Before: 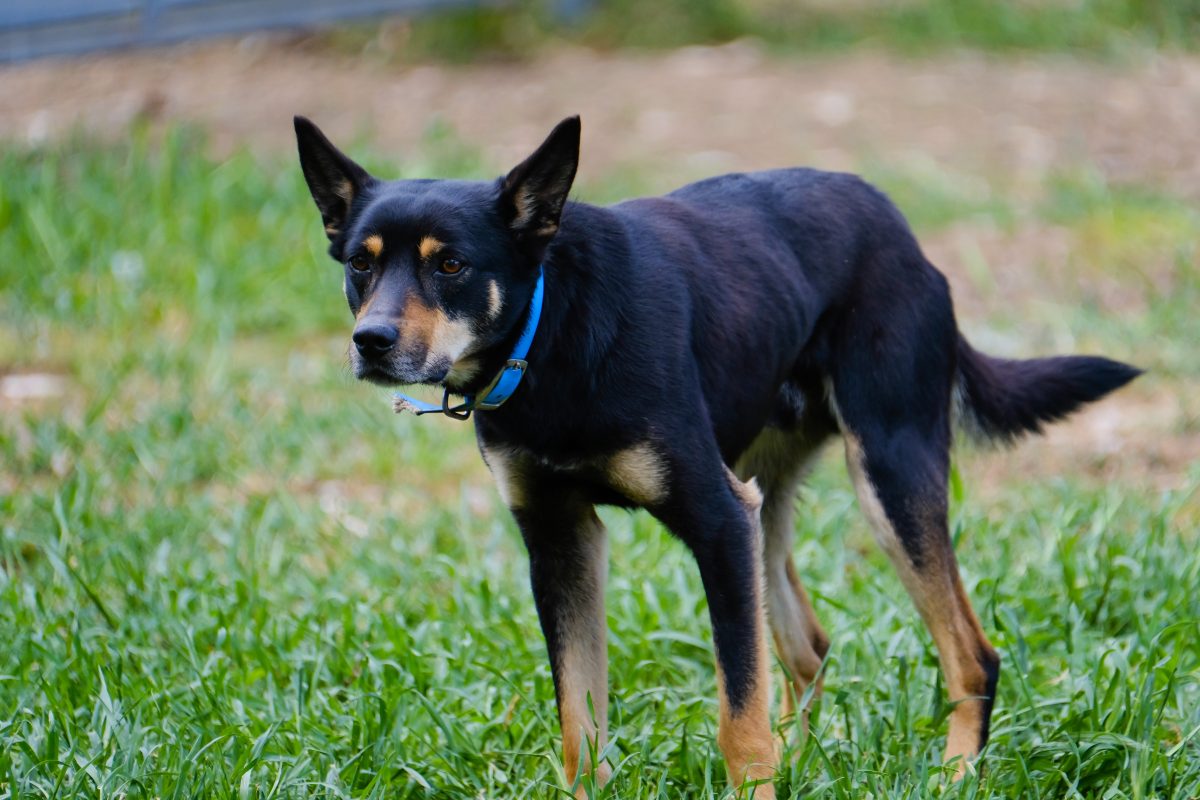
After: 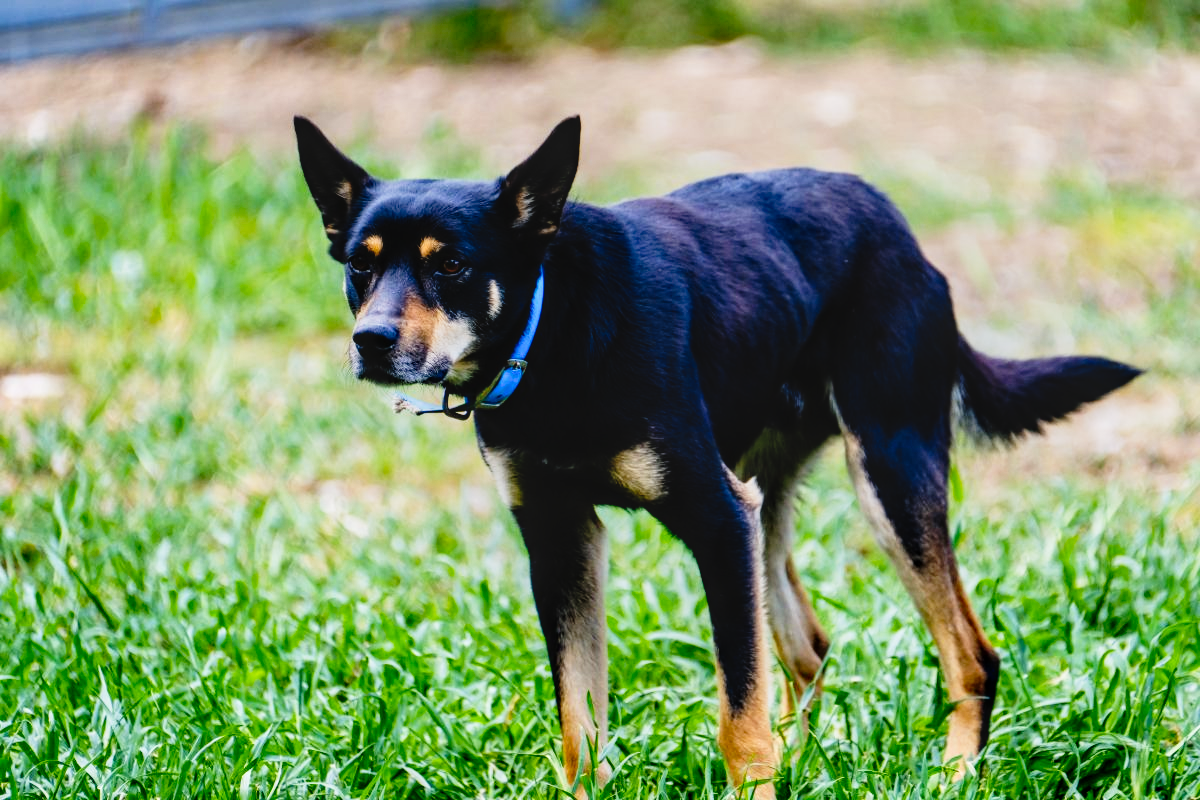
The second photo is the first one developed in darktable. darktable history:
tone curve: curves: ch0 [(0, 0.022) (0.177, 0.086) (0.392, 0.438) (0.704, 0.844) (0.858, 0.938) (1, 0.981)]; ch1 [(0, 0) (0.402, 0.36) (0.476, 0.456) (0.498, 0.497) (0.518, 0.521) (0.58, 0.598) (0.619, 0.65) (0.692, 0.737) (1, 1)]; ch2 [(0, 0) (0.415, 0.438) (0.483, 0.499) (0.503, 0.503) (0.526, 0.532) (0.563, 0.604) (0.626, 0.697) (0.699, 0.753) (0.997, 0.858)], preserve colors none
local contrast: detail 130%
